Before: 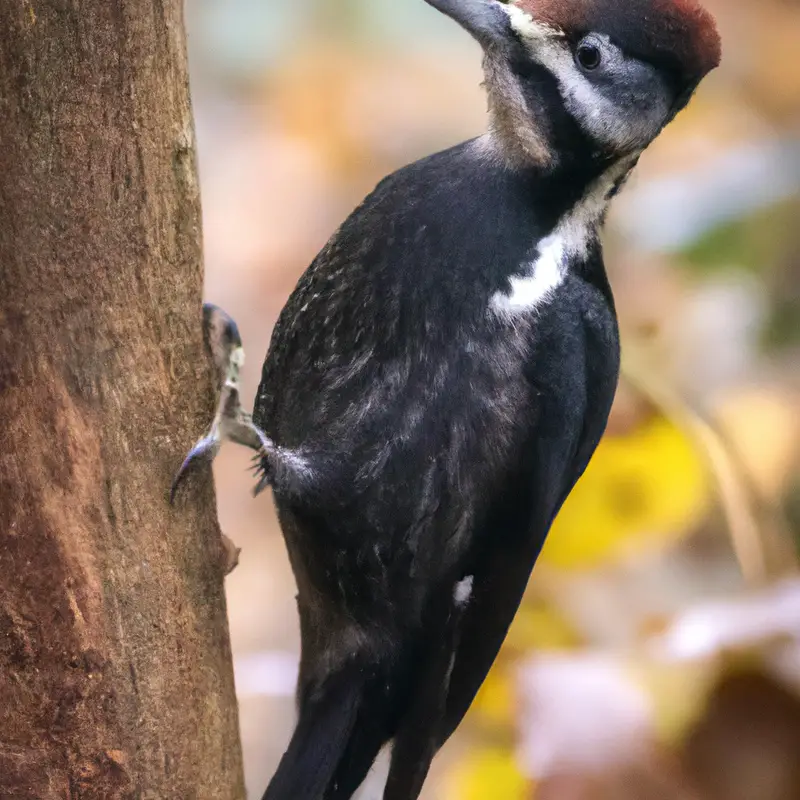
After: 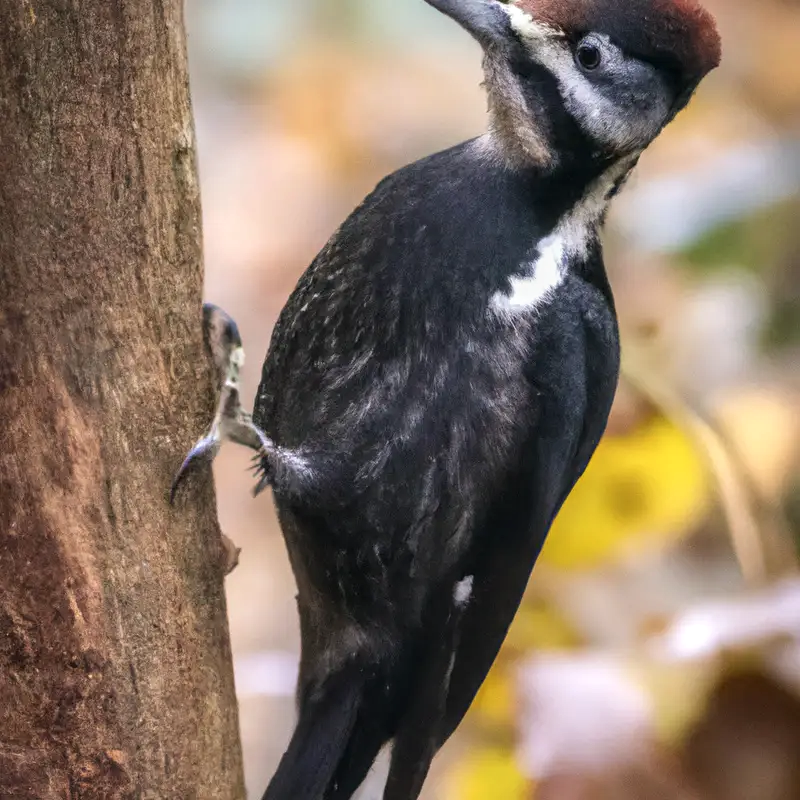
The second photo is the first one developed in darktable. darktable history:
contrast brightness saturation: saturation -0.068
local contrast: on, module defaults
